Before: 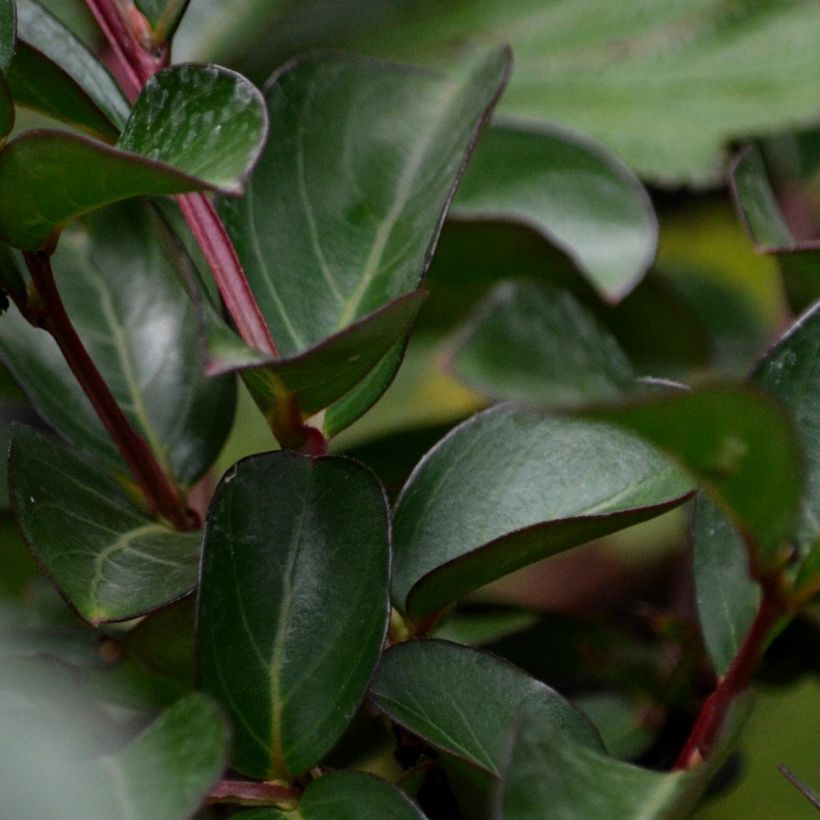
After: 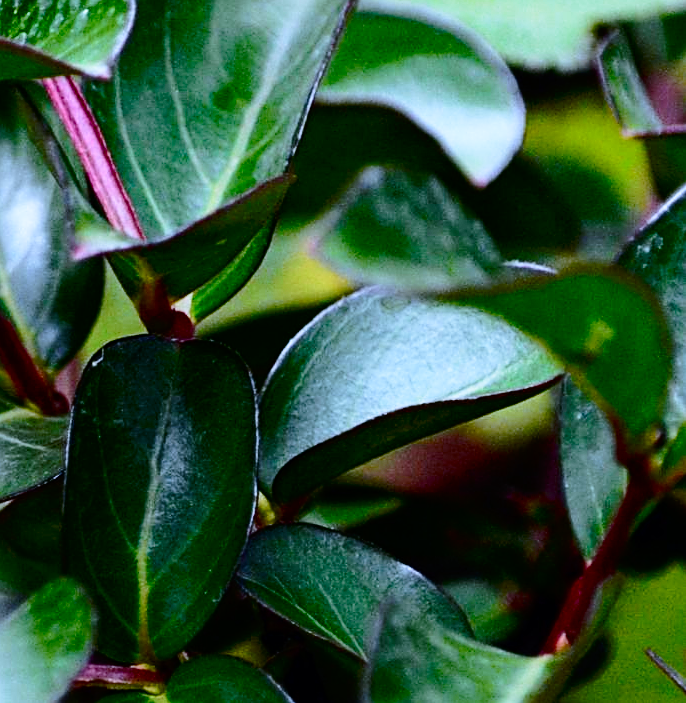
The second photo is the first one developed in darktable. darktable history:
crop: left 16.315%, top 14.246%
white balance: red 0.871, blue 1.249
base curve: curves: ch0 [(0, 0) (0.012, 0.01) (0.073, 0.168) (0.31, 0.711) (0.645, 0.957) (1, 1)], preserve colors none
tone curve: curves: ch0 [(0, 0) (0.126, 0.061) (0.338, 0.285) (0.494, 0.518) (0.703, 0.762) (1, 1)]; ch1 [(0, 0) (0.364, 0.322) (0.443, 0.441) (0.5, 0.501) (0.55, 0.578) (1, 1)]; ch2 [(0, 0) (0.44, 0.424) (0.501, 0.499) (0.557, 0.564) (0.613, 0.682) (0.707, 0.746) (1, 1)], color space Lab, independent channels, preserve colors none
sharpen: on, module defaults
